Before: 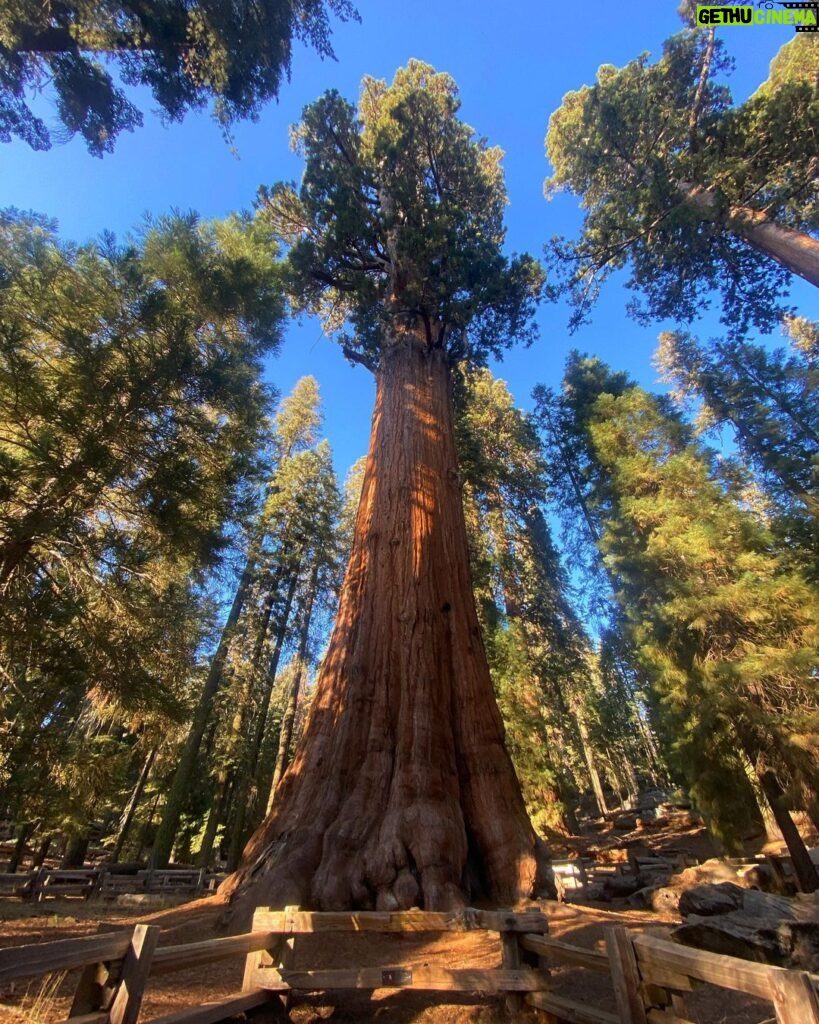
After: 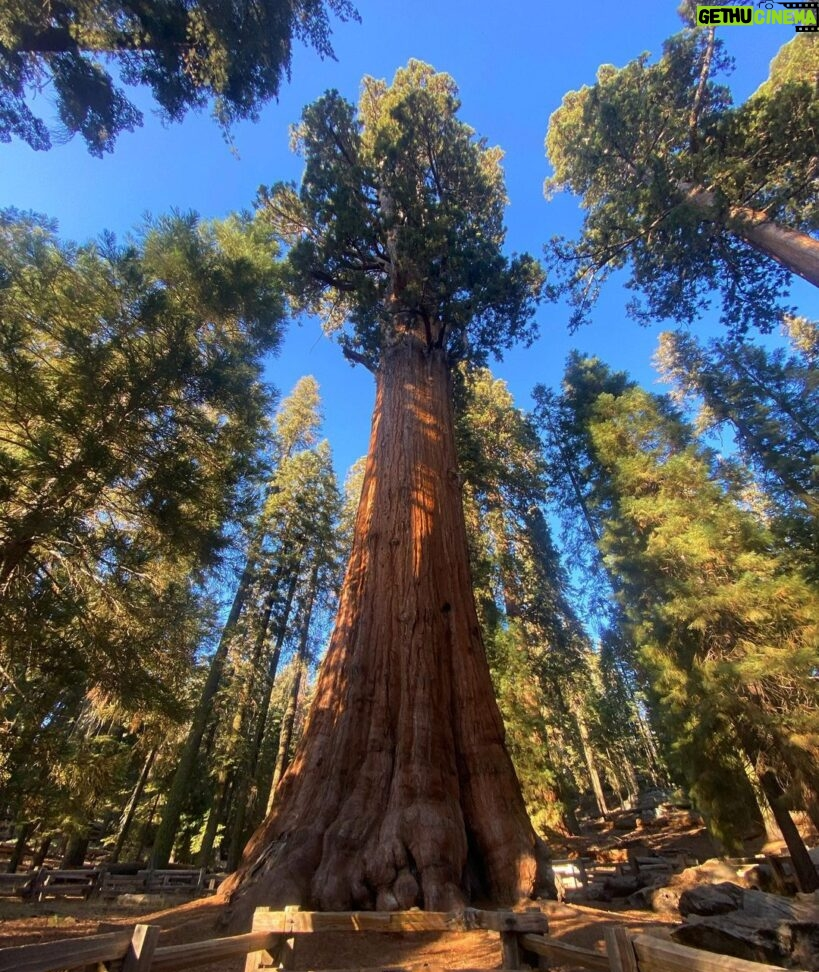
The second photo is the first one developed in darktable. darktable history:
crop and rotate: top 0.002%, bottom 5.075%
